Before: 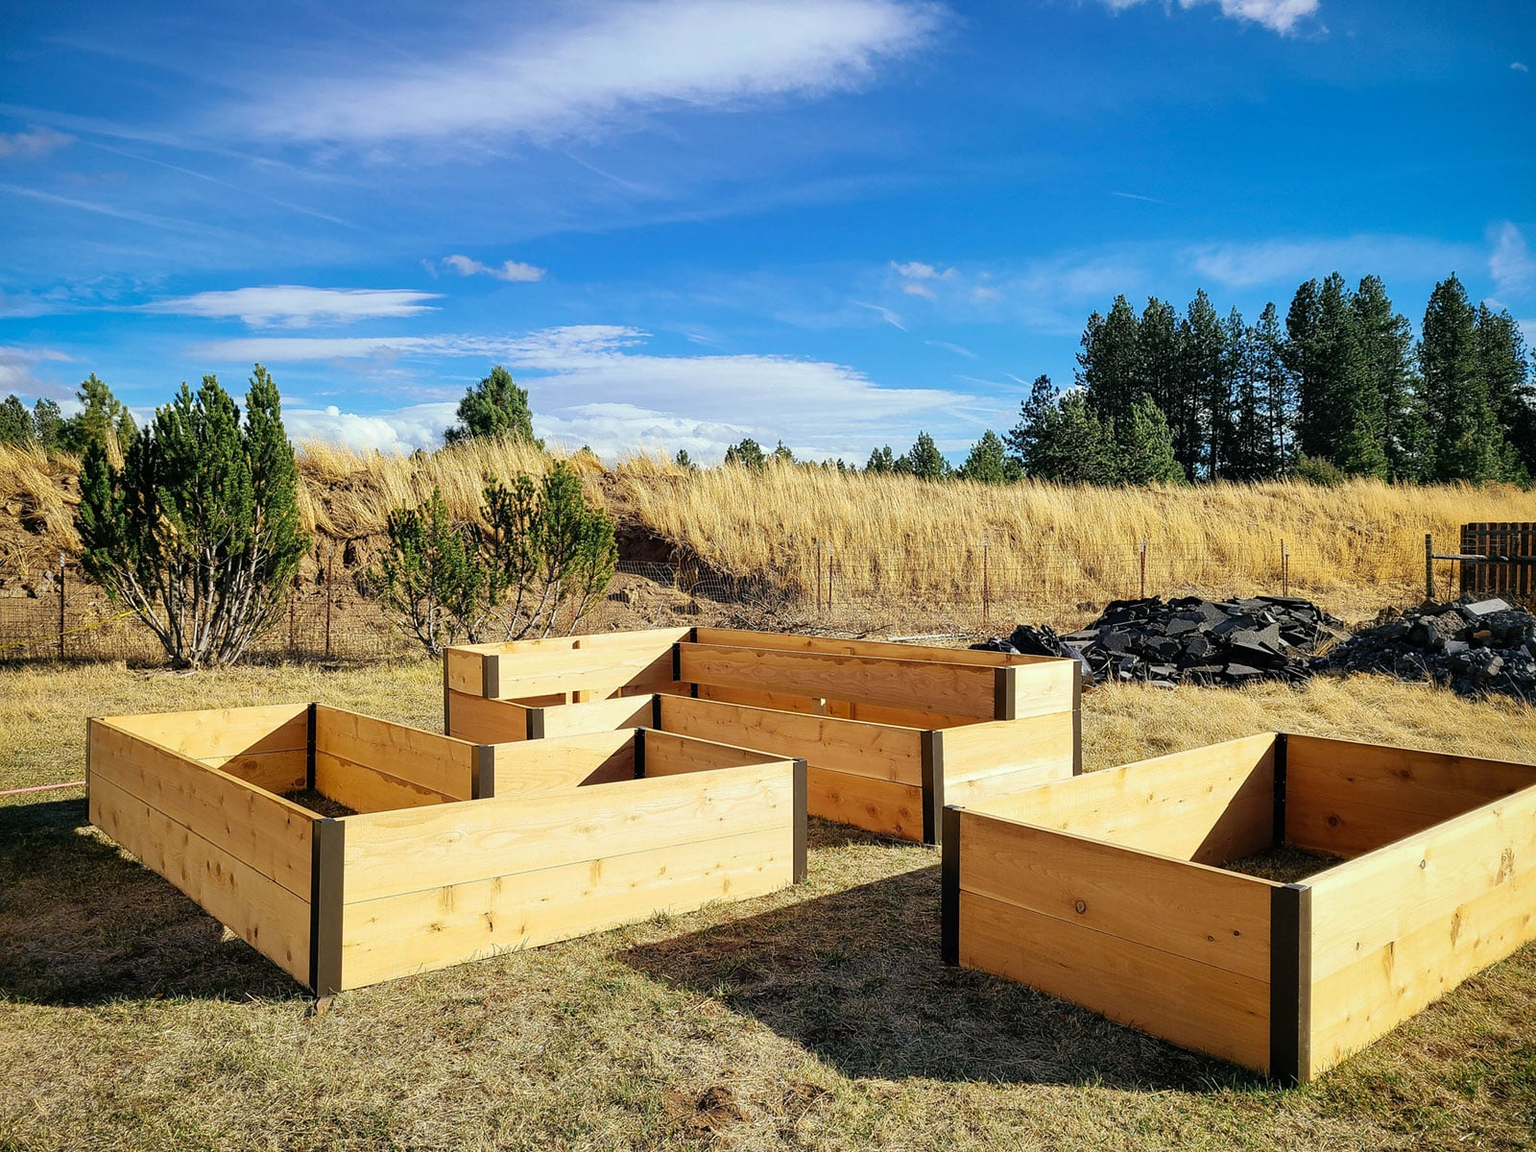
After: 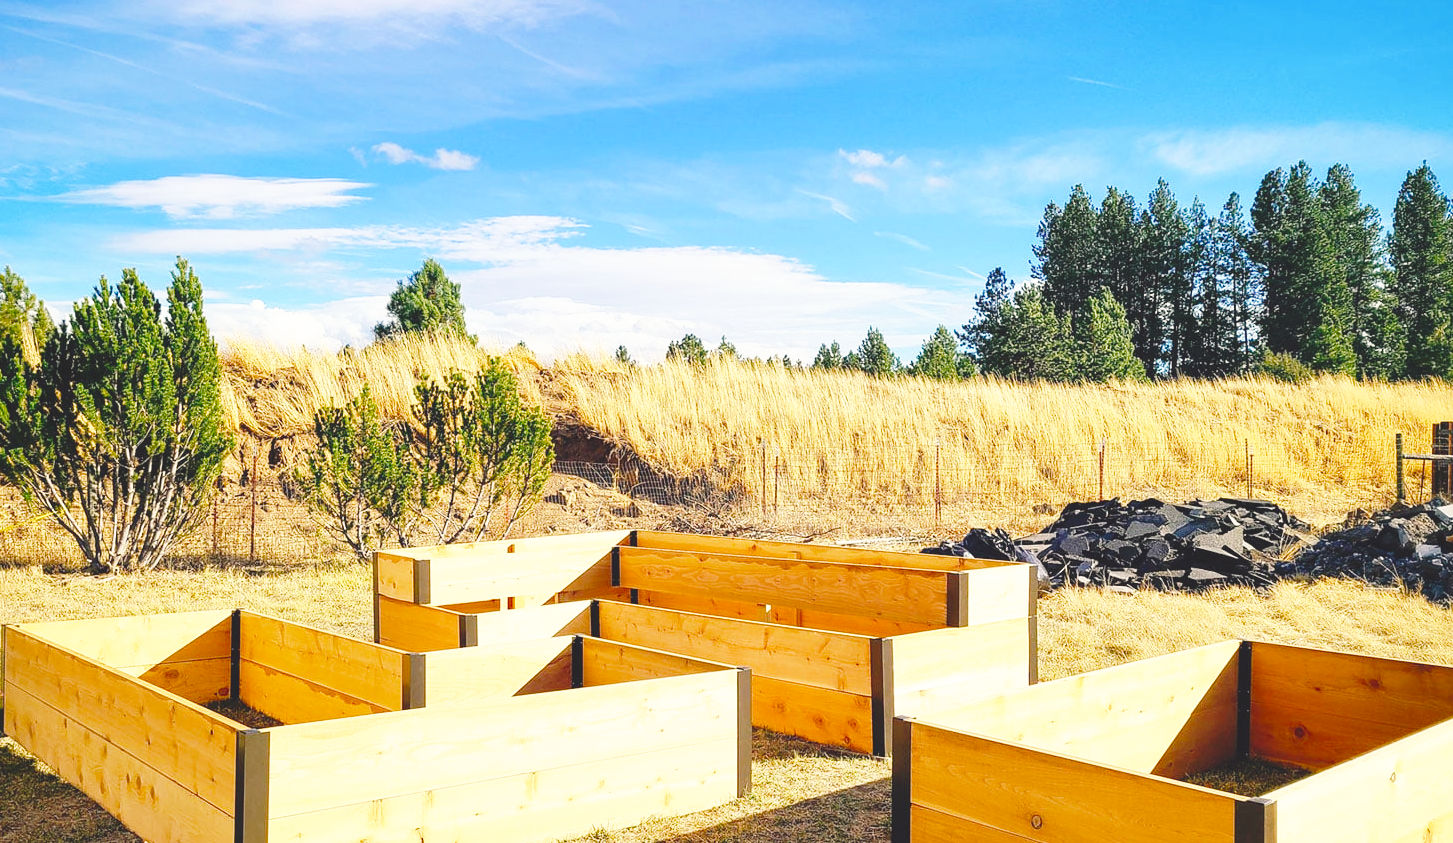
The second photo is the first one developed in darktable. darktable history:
base curve: curves: ch0 [(0, 0) (0.012, 0.01) (0.073, 0.168) (0.31, 0.711) (0.645, 0.957) (1, 1)], preserve colors none
tone curve: curves: ch0 [(0, 0) (0.003, 0.002) (0.011, 0.006) (0.025, 0.013) (0.044, 0.019) (0.069, 0.032) (0.1, 0.056) (0.136, 0.095) (0.177, 0.144) (0.224, 0.193) (0.277, 0.26) (0.335, 0.331) (0.399, 0.405) (0.468, 0.479) (0.543, 0.552) (0.623, 0.624) (0.709, 0.699) (0.801, 0.772) (0.898, 0.856) (1, 1)], preserve colors none
crop: left 5.596%, top 10.314%, right 3.534%, bottom 19.395%
color balance rgb: shadows lift › chroma 2%, shadows lift › hue 247.2°, power › chroma 0.3%, power › hue 25.2°, highlights gain › chroma 3%, highlights gain › hue 60°, global offset › luminance 2%, perceptual saturation grading › global saturation 20%, perceptual saturation grading › highlights -20%, perceptual saturation grading › shadows 30%
